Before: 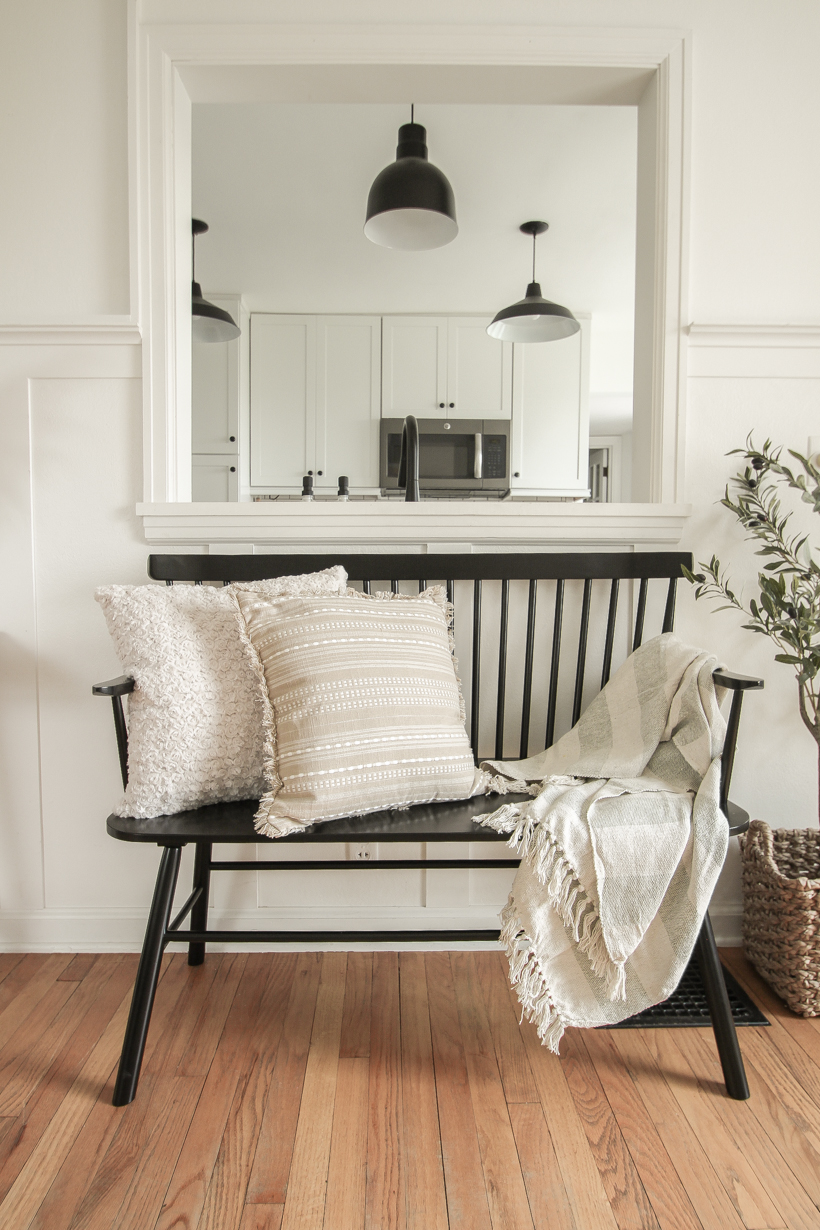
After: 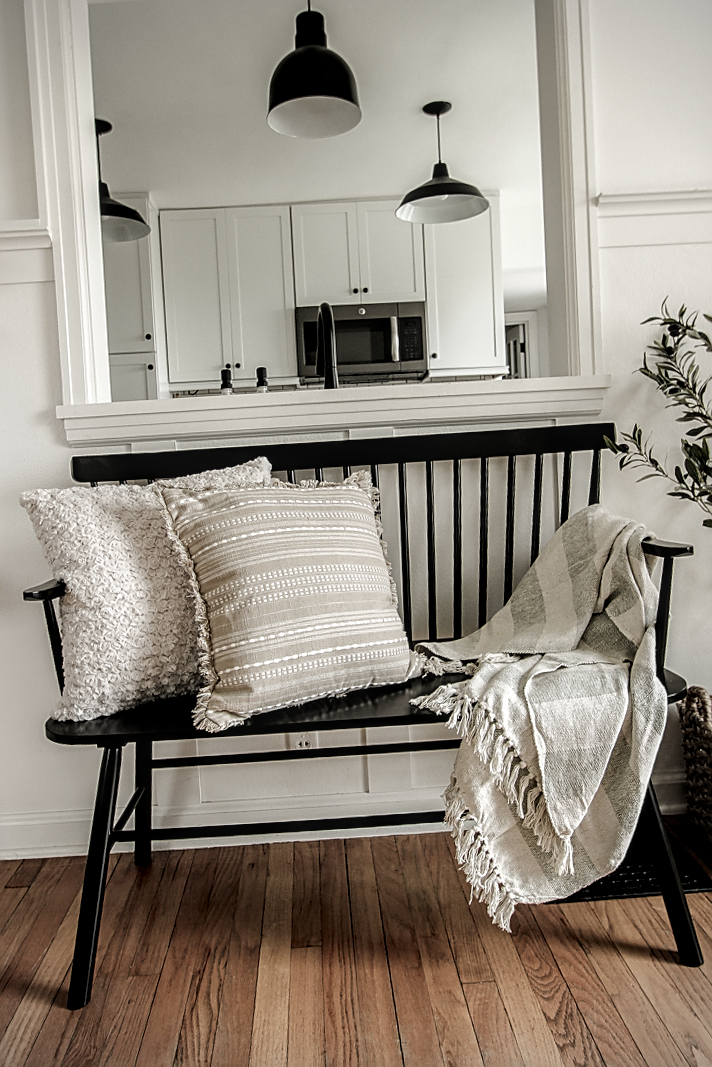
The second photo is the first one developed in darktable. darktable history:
exposure: black level correction 0, exposure -0.799 EV, compensate exposure bias true, compensate highlight preservation false
local contrast: detail 130%
sharpen: on, module defaults
crop and rotate: angle 3.37°, left 5.531%, top 5.694%
vignetting: fall-off start 92.54%
filmic rgb: black relative exposure -8.26 EV, white relative exposure 2.21 EV, hardness 7.05, latitude 85.49%, contrast 1.684, highlights saturation mix -3.94%, shadows ↔ highlights balance -2%
